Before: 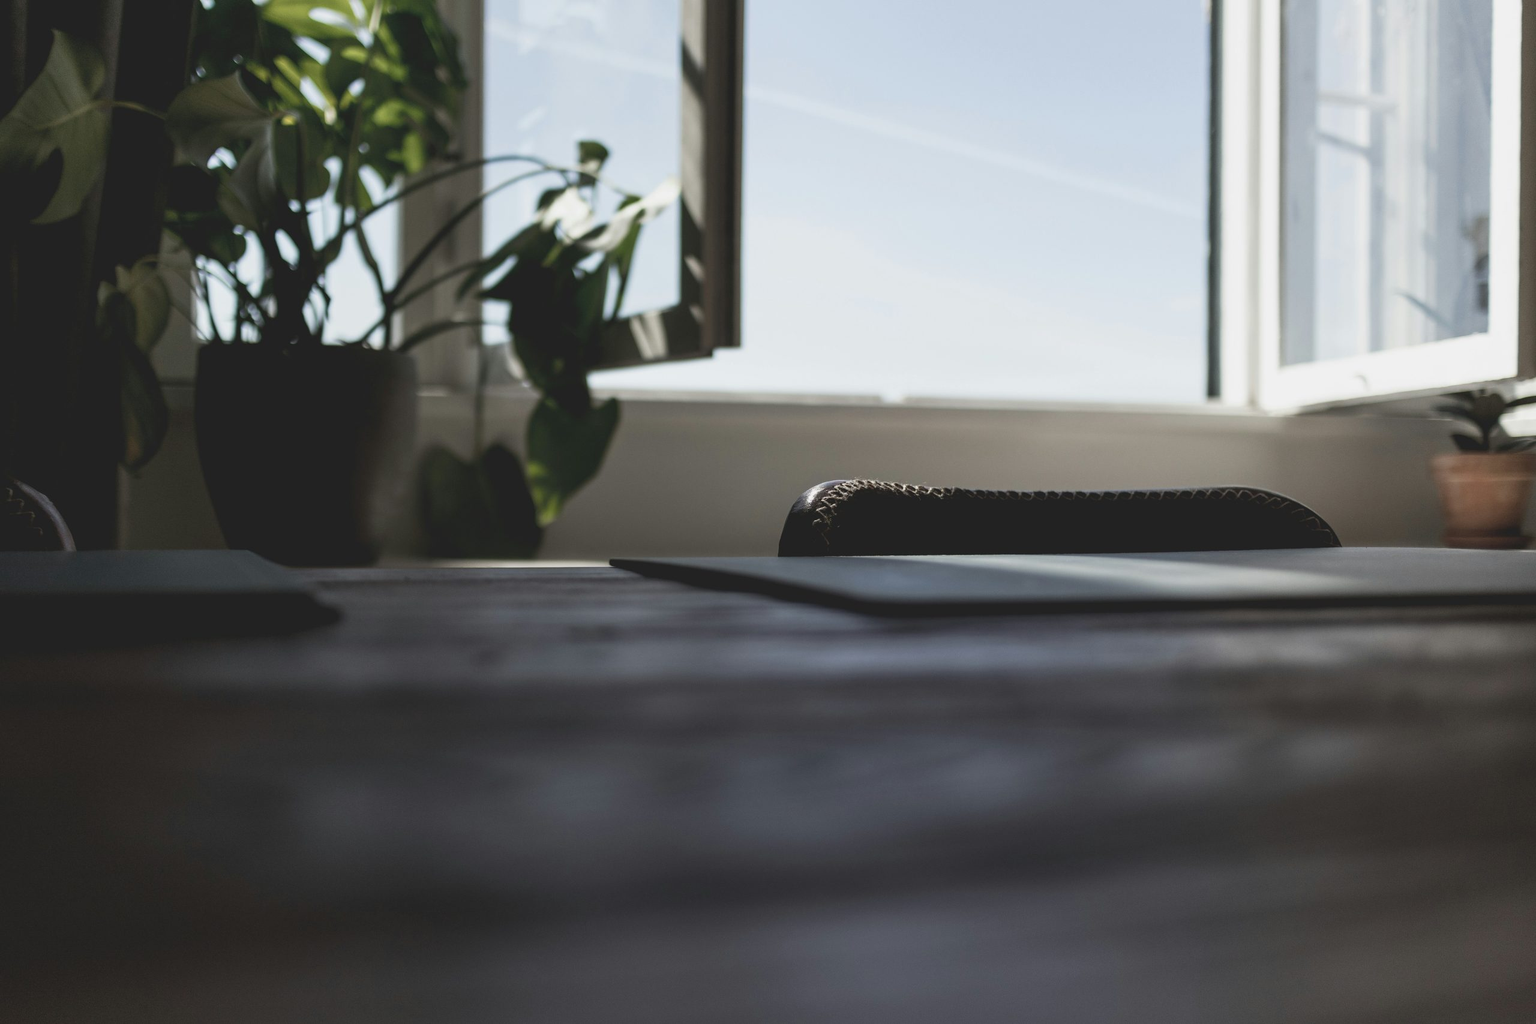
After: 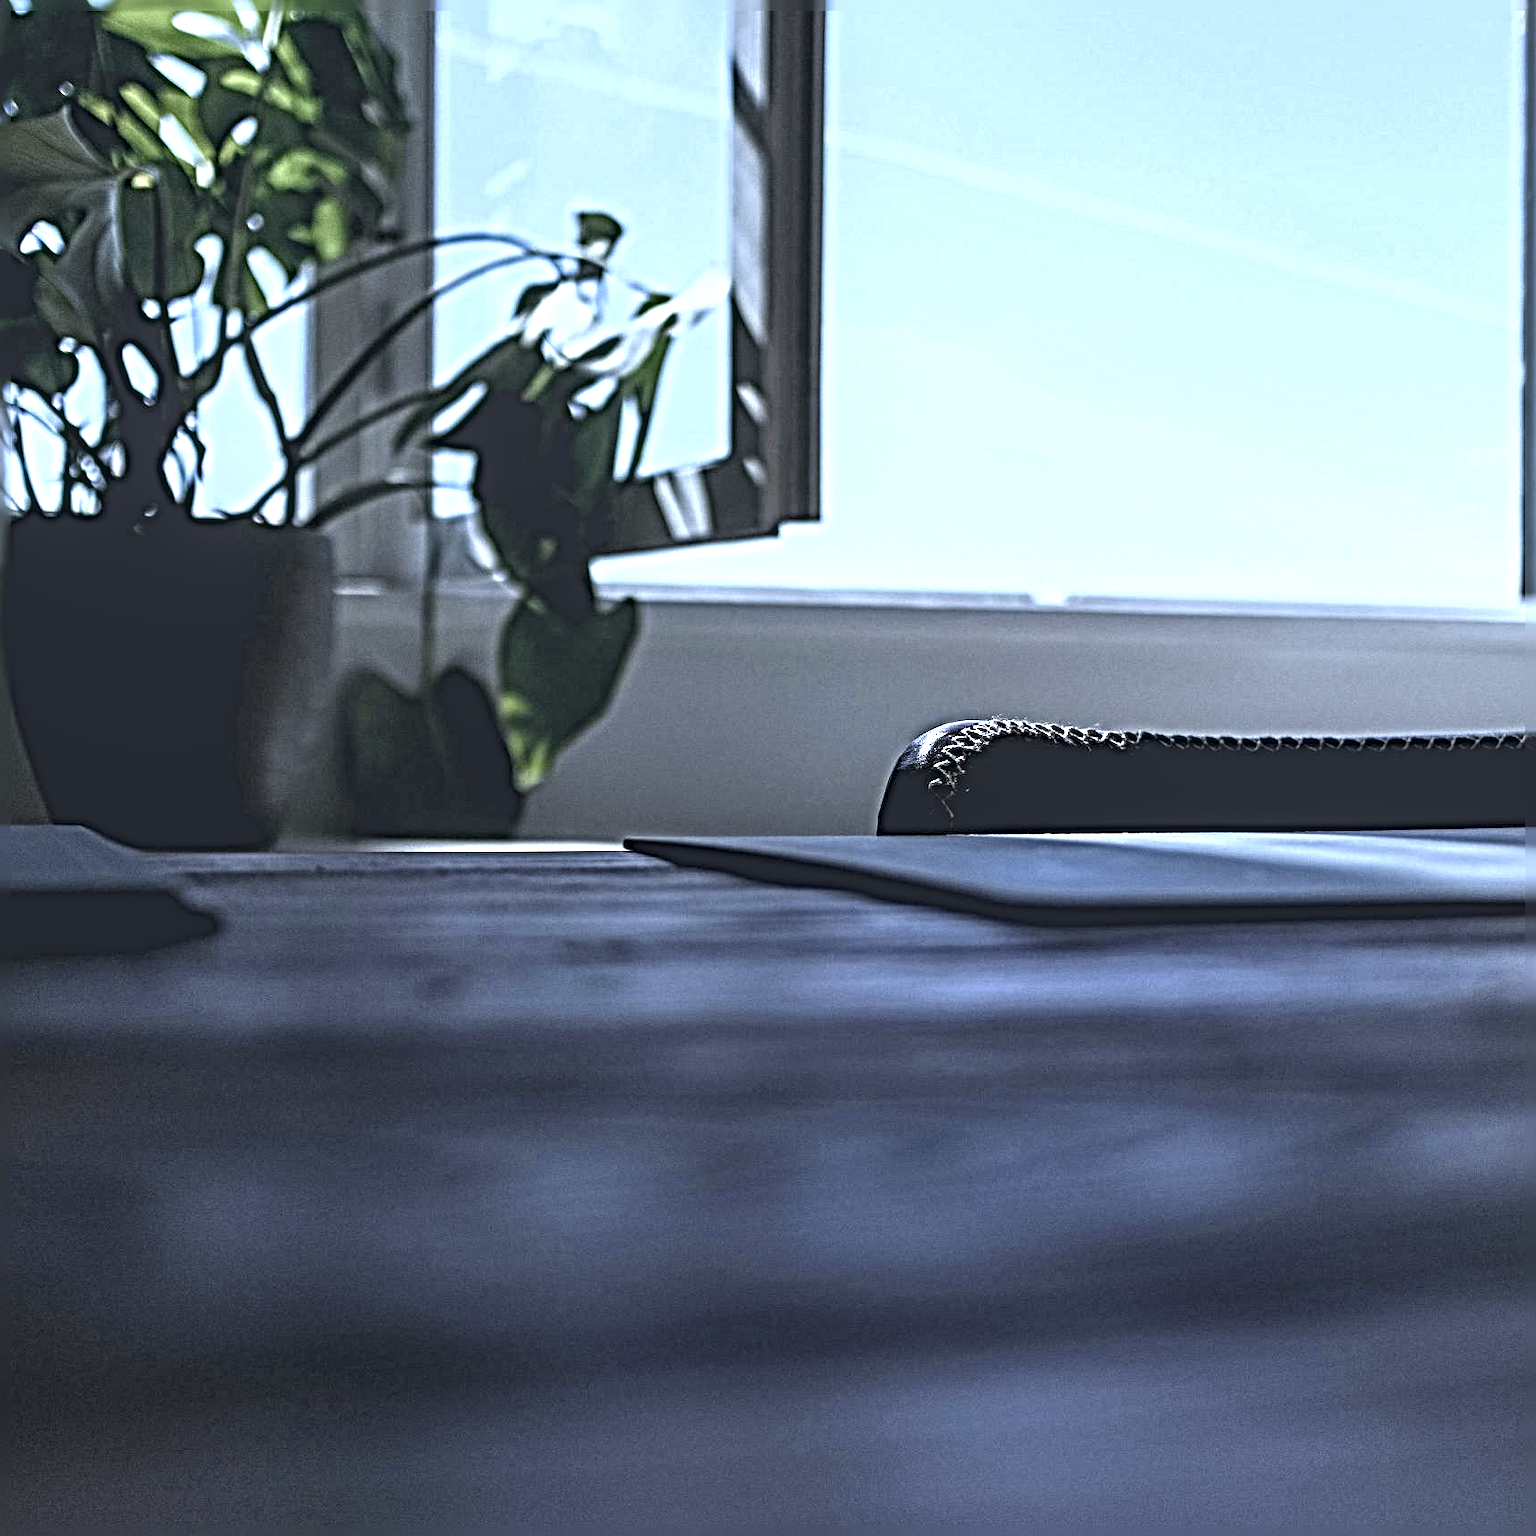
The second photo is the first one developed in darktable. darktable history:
local contrast: detail 130%
sharpen: radius 6.3, amount 1.8, threshold 0
crop and rotate: left 12.648%, right 20.685%
white balance: red 0.871, blue 1.249
exposure: black level correction 0, exposure 0.5 EV, compensate exposure bias true, compensate highlight preservation false
contrast brightness saturation: saturation -0.05
